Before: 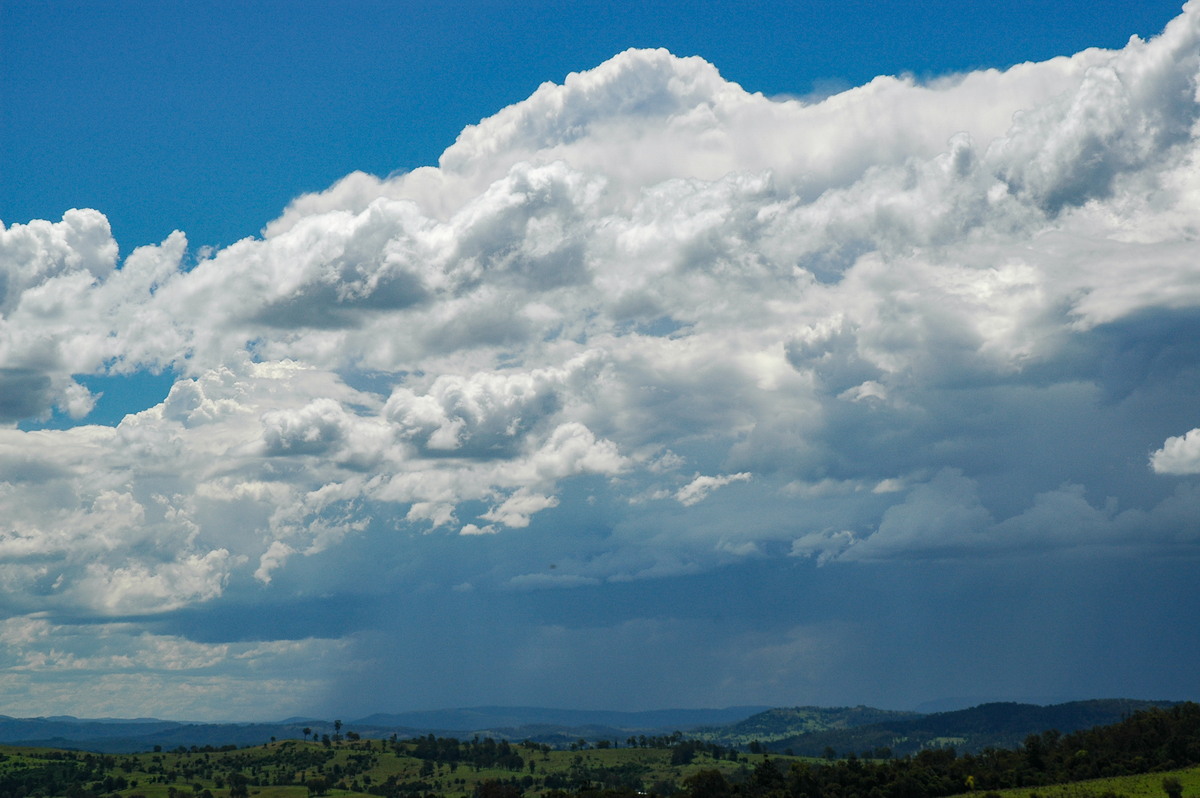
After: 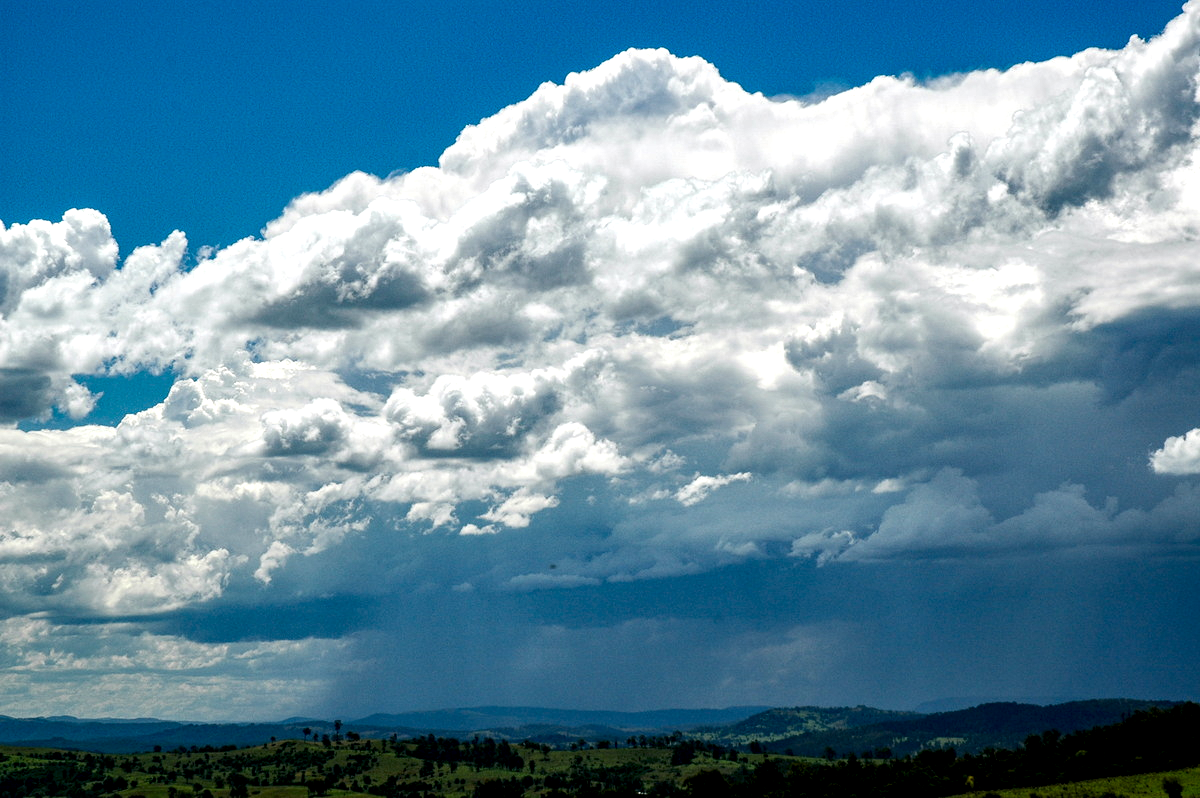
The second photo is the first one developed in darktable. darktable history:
exposure: black level correction 0.003, exposure 0.383 EV, compensate highlight preservation false
contrast brightness saturation: contrast 0.07, brightness -0.13, saturation 0.06
local contrast: detail 150%
white balance: emerald 1
